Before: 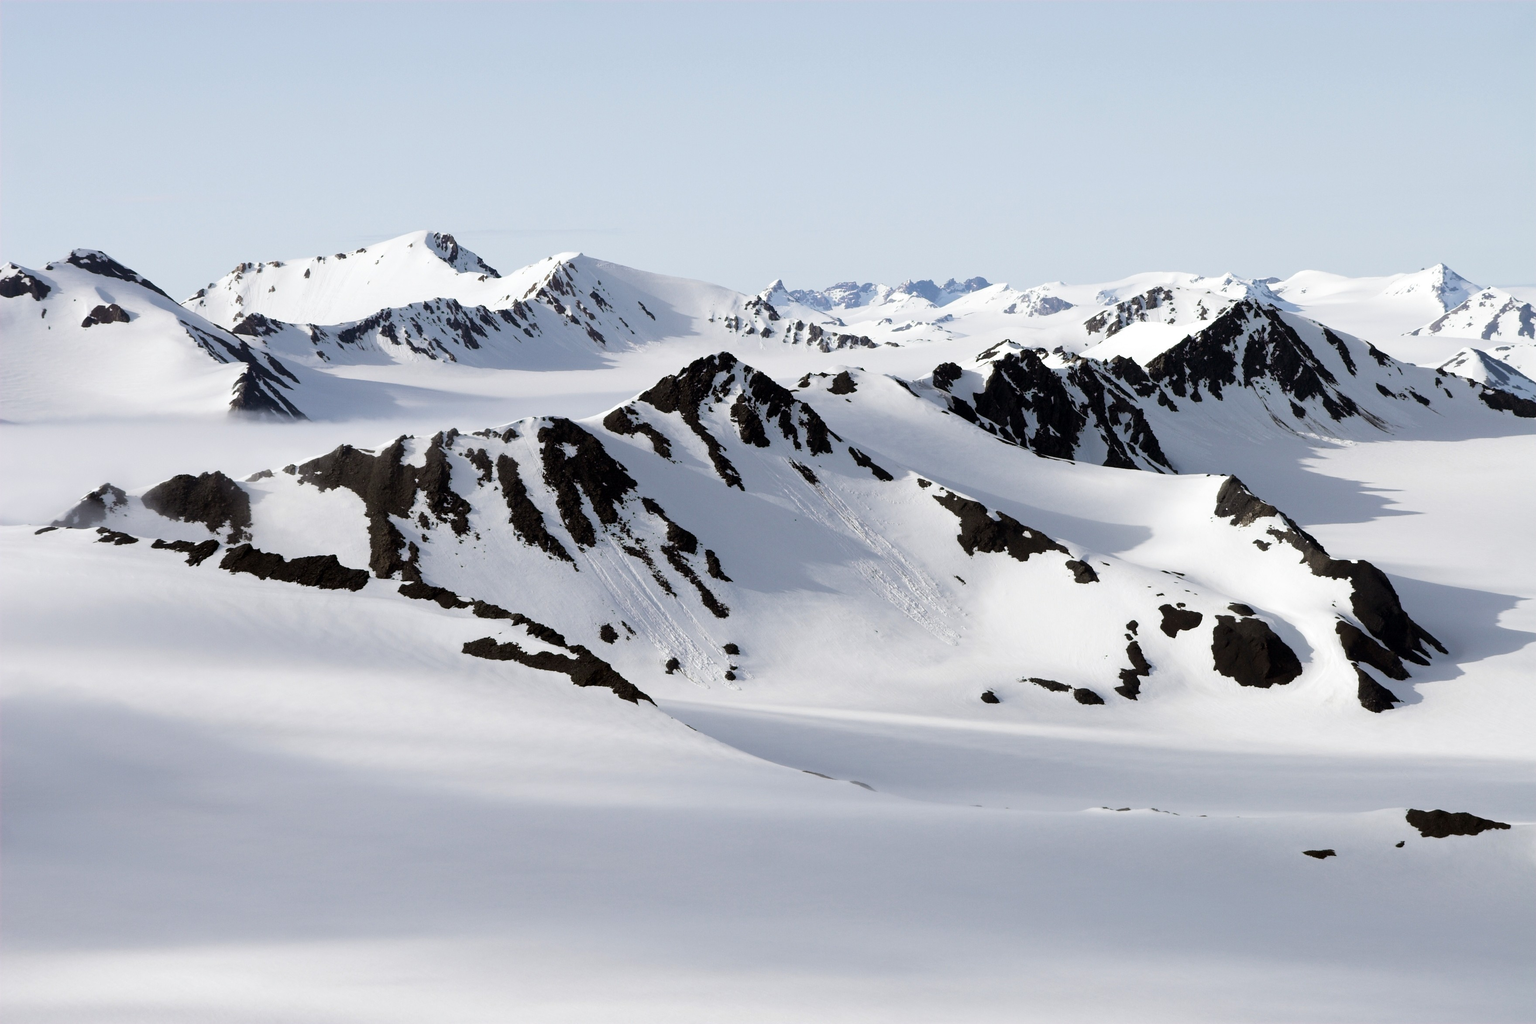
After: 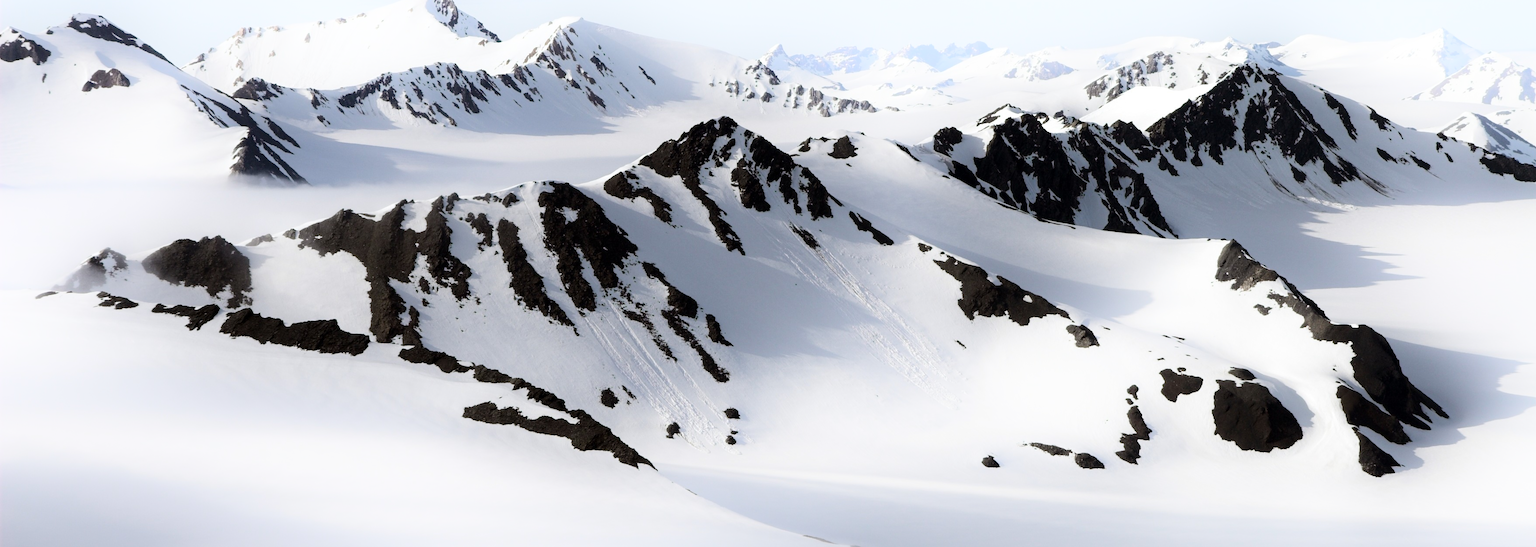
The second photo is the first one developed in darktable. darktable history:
crop and rotate: top 23.043%, bottom 23.437%
shadows and highlights: shadows -54.3, highlights 86.09, soften with gaussian
